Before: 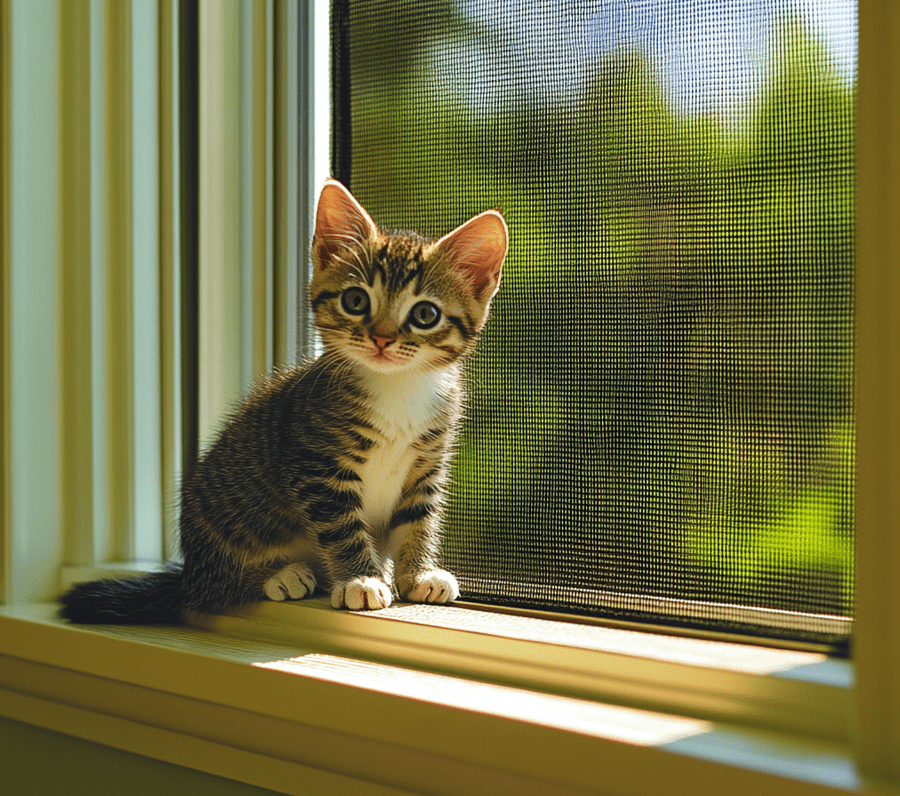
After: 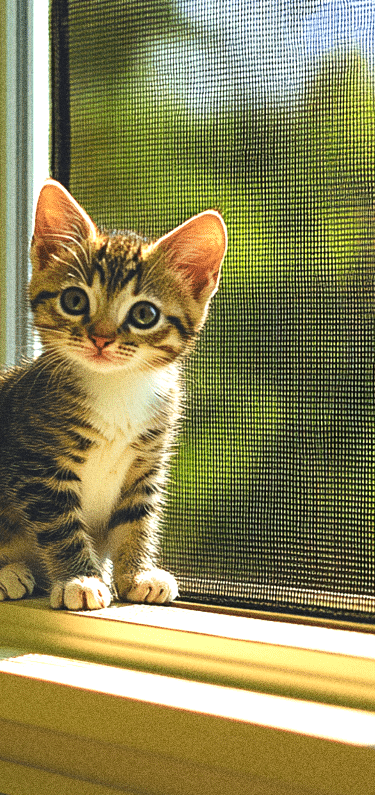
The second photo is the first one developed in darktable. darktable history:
grain: coarseness 0.09 ISO, strength 40%
crop: left 31.229%, right 27.105%
exposure: black level correction 0, exposure 0.7 EV, compensate exposure bias true, compensate highlight preservation false
